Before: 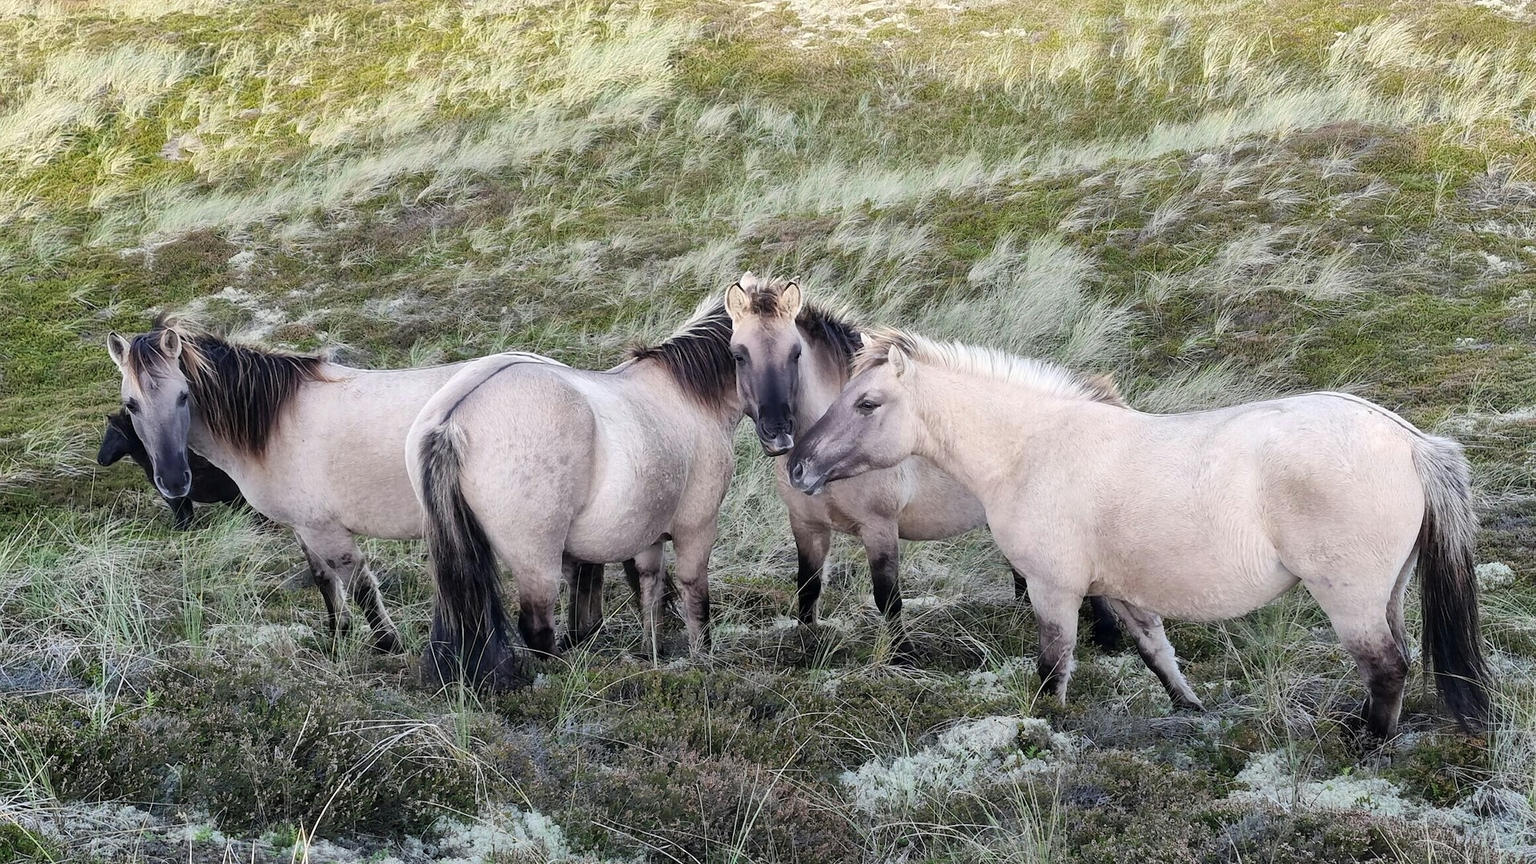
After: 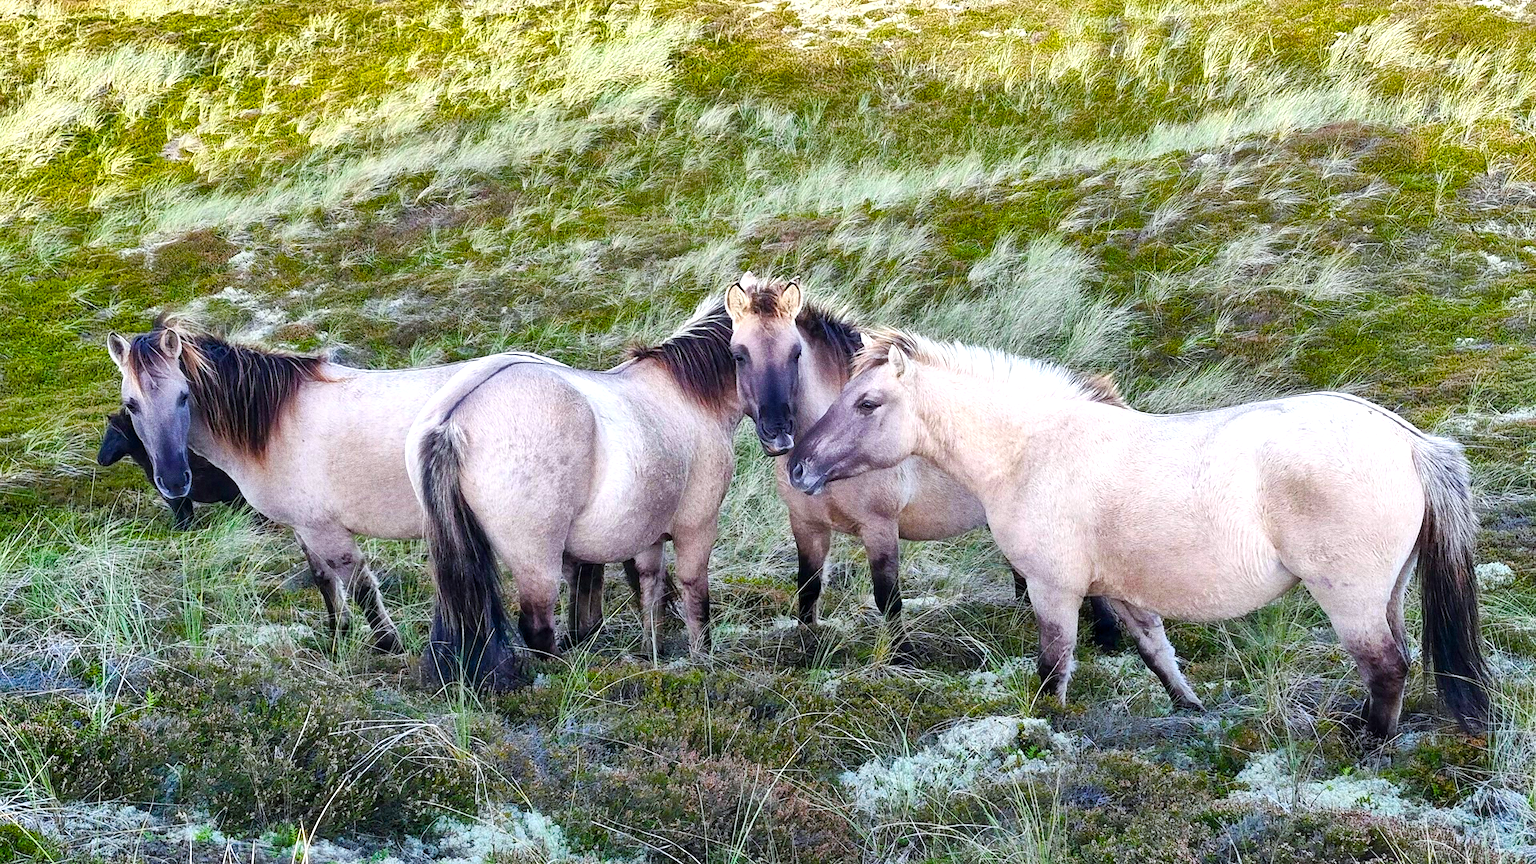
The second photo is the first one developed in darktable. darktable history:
grain: coarseness 0.09 ISO, strength 40%
color balance rgb: linear chroma grading › shadows 10%, linear chroma grading › highlights 10%, linear chroma grading › global chroma 15%, linear chroma grading › mid-tones 15%, perceptual saturation grading › global saturation 40%, perceptual saturation grading › highlights -25%, perceptual saturation grading › mid-tones 35%, perceptual saturation grading › shadows 35%, perceptual brilliance grading › global brilliance 11.29%, global vibrance 11.29%
shadows and highlights: radius 133.83, soften with gaussian
white balance: red 0.982, blue 1.018
